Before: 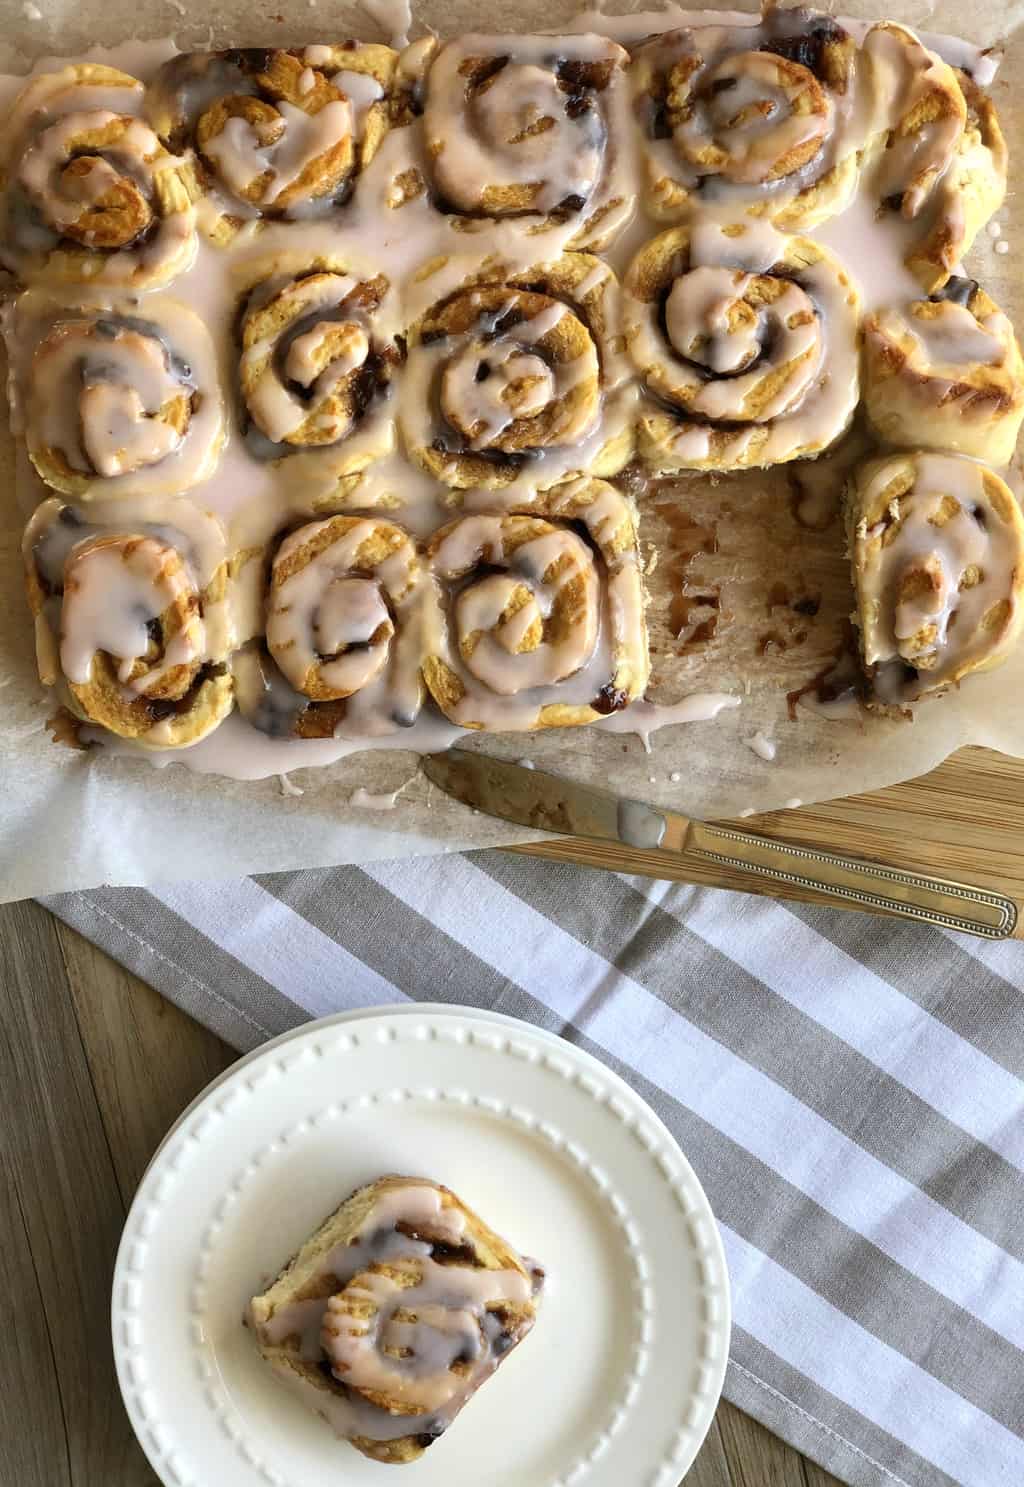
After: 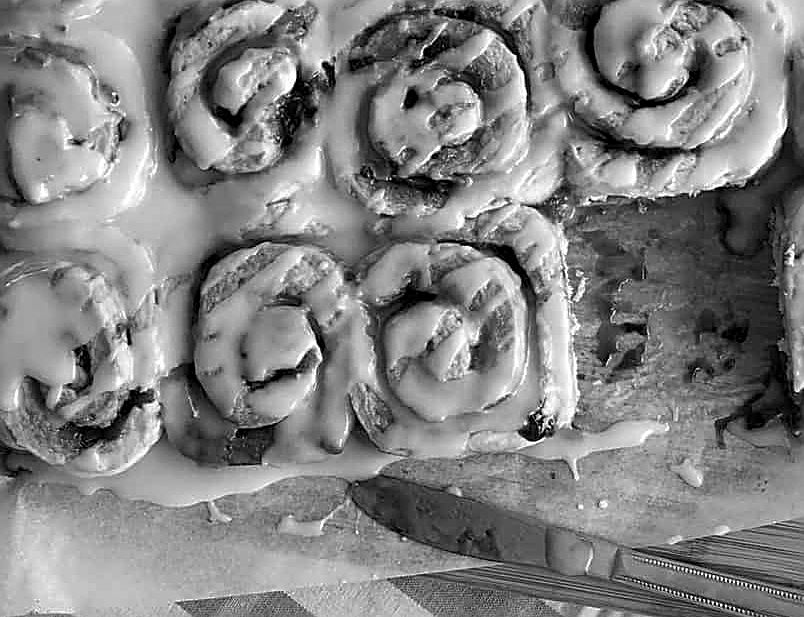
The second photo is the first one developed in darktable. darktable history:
sharpen: amount 1
crop: left 7.036%, top 18.398%, right 14.379%, bottom 40.043%
local contrast: highlights 100%, shadows 100%, detail 120%, midtone range 0.2
contrast brightness saturation: saturation -0.05
color balance rgb: linear chroma grading › shadows 10%, linear chroma grading › highlights 10%, linear chroma grading › global chroma 15%, linear chroma grading › mid-tones 15%, perceptual saturation grading › global saturation 40%, perceptual saturation grading › highlights -25%, perceptual saturation grading › mid-tones 35%, perceptual saturation grading › shadows 35%, perceptual brilliance grading › global brilliance 11.29%, global vibrance 11.29%
exposure: exposure -0.462 EV, compensate highlight preservation false
monochrome: a 73.58, b 64.21
shadows and highlights: shadows 10, white point adjustment 1, highlights -40
